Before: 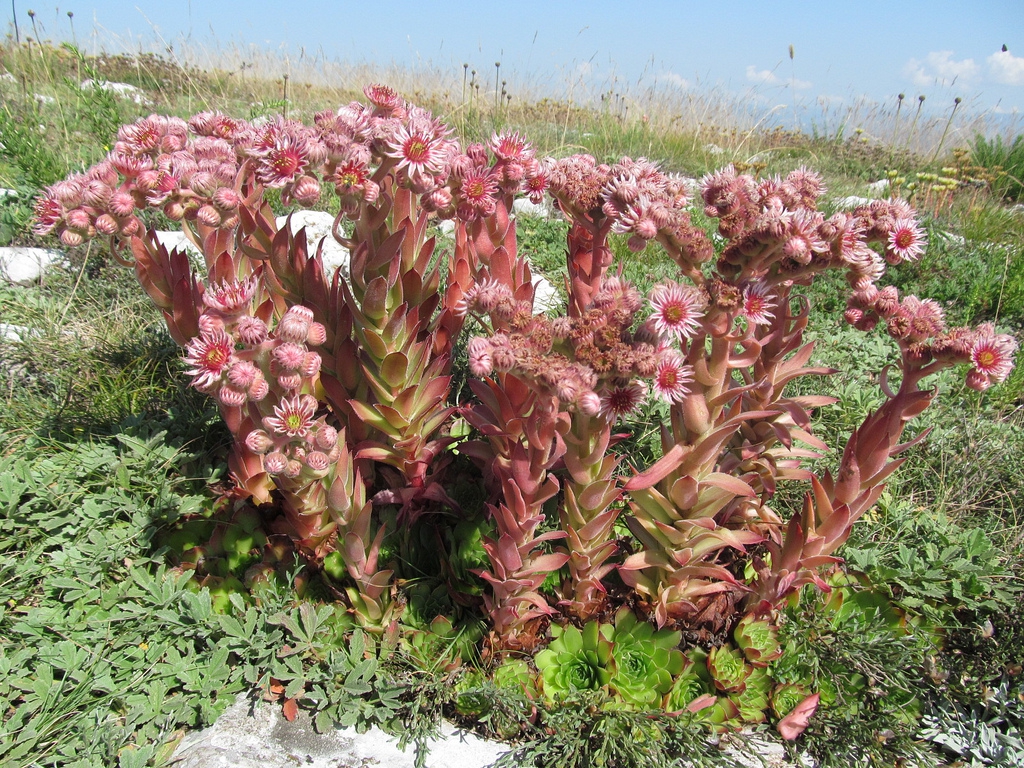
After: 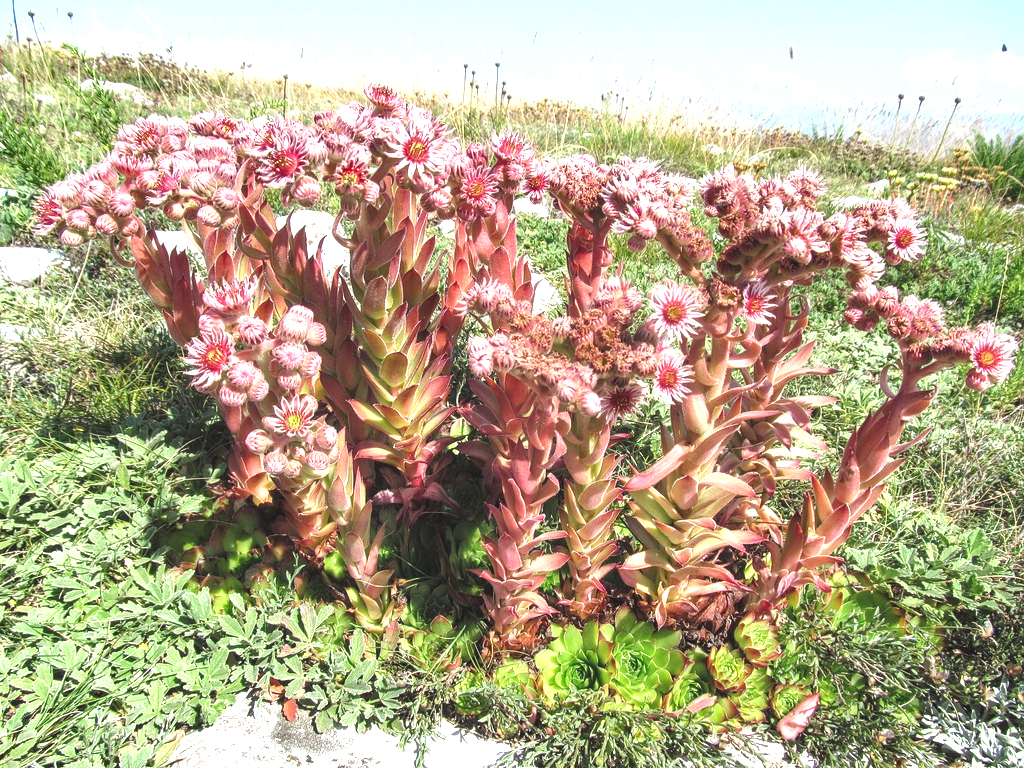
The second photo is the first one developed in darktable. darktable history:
exposure: black level correction -0.006, exposure 1 EV, compensate highlight preservation false
shadows and highlights: radius 125.3, shadows 30.27, highlights -31.2, shadows color adjustment 97.68%, low approximation 0.01, soften with gaussian
local contrast: detail 130%
